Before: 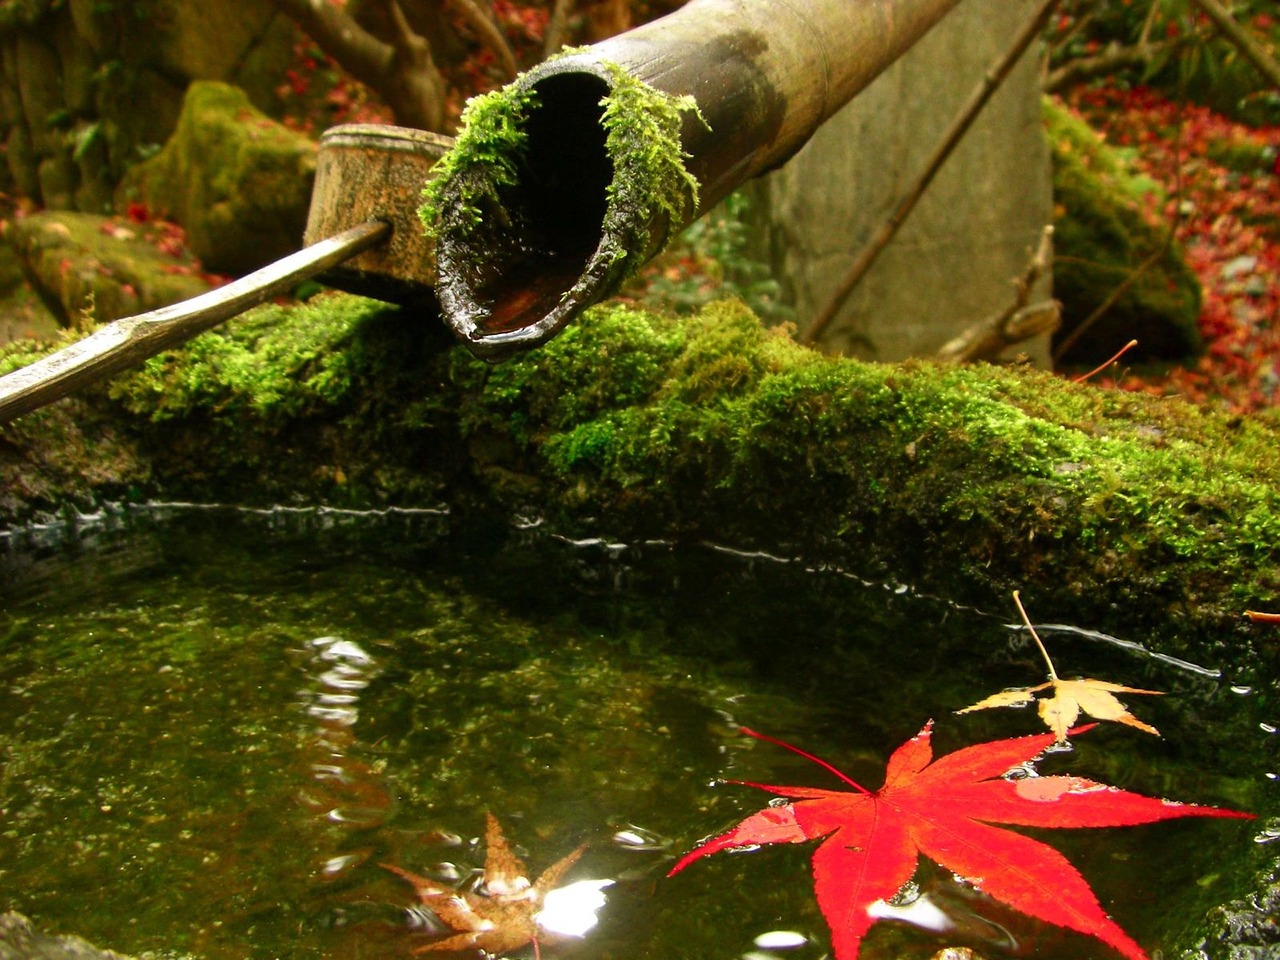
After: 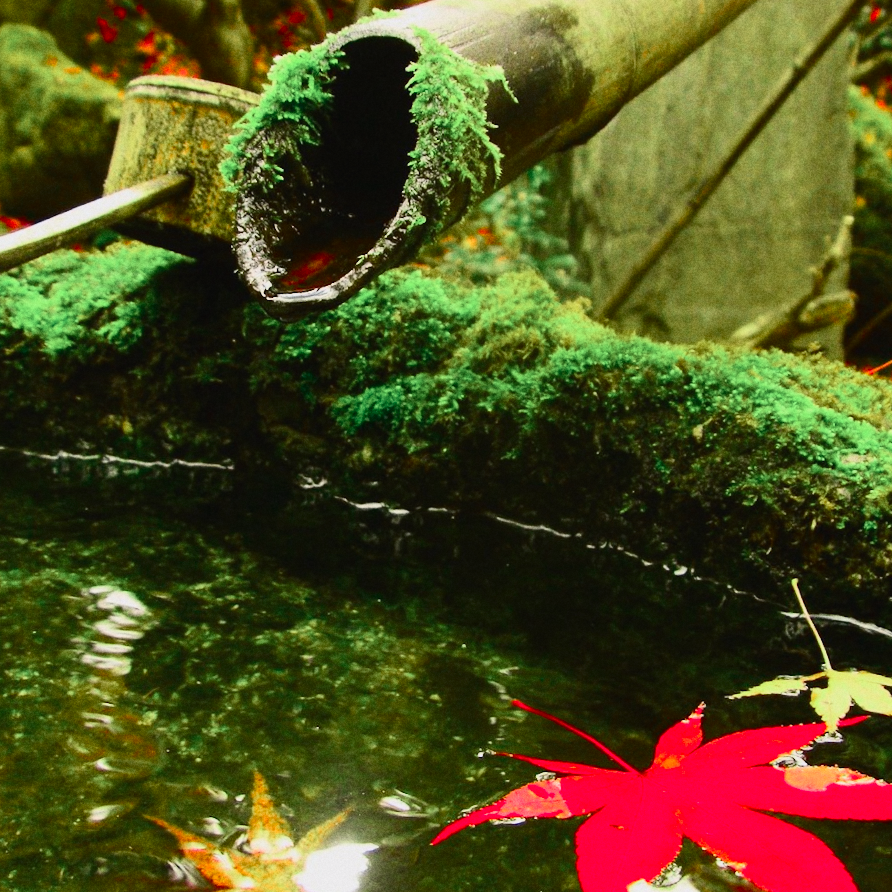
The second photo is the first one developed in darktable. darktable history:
crop and rotate: angle -3.27°, left 14.277%, top 0.028%, right 10.766%, bottom 0.028%
grain: coarseness 22.88 ISO
tone curve: curves: ch0 [(0, 0.021) (0.104, 0.093) (0.236, 0.234) (0.456, 0.566) (0.647, 0.78) (0.864, 0.9) (1, 0.932)]; ch1 [(0, 0) (0.353, 0.344) (0.43, 0.401) (0.479, 0.476) (0.502, 0.504) (0.544, 0.534) (0.566, 0.566) (0.612, 0.621) (0.657, 0.679) (1, 1)]; ch2 [(0, 0) (0.34, 0.314) (0.434, 0.43) (0.5, 0.498) (0.528, 0.536) (0.56, 0.576) (0.595, 0.638) (0.644, 0.729) (1, 1)], color space Lab, independent channels, preserve colors none
color zones: curves: ch0 [(0, 0.466) (0.128, 0.466) (0.25, 0.5) (0.375, 0.456) (0.5, 0.5) (0.625, 0.5) (0.737, 0.652) (0.875, 0.5)]; ch1 [(0, 0.603) (0.125, 0.618) (0.261, 0.348) (0.372, 0.353) (0.497, 0.363) (0.611, 0.45) (0.731, 0.427) (0.875, 0.518) (0.998, 0.652)]; ch2 [(0, 0.559) (0.125, 0.451) (0.253, 0.564) (0.37, 0.578) (0.5, 0.466) (0.625, 0.471) (0.731, 0.471) (0.88, 0.485)]
